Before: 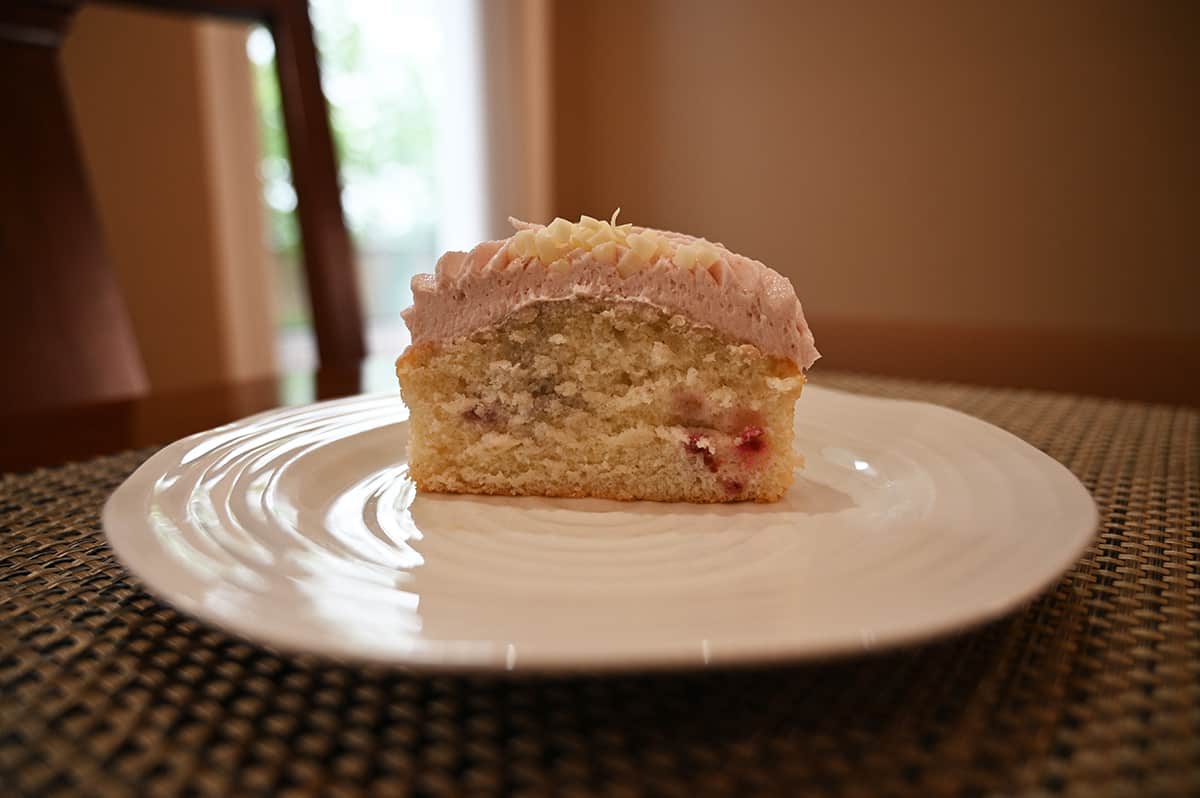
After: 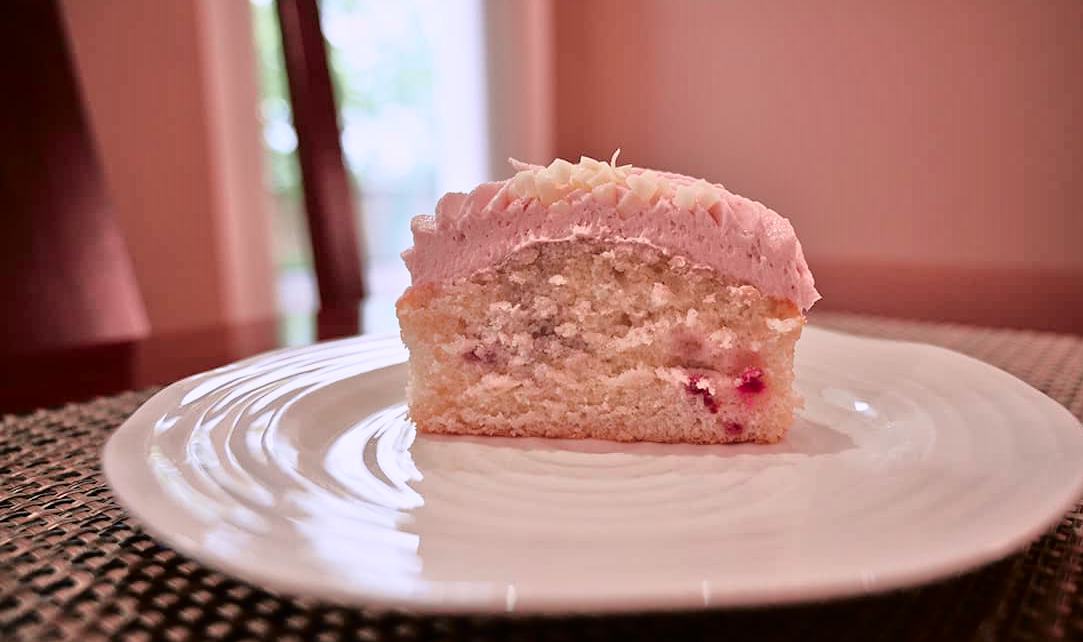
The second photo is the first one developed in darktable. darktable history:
crop: top 7.49%, right 9.717%, bottom 11.943%
white balance: red 1.004, blue 1.096
tone equalizer: -7 EV 0.15 EV, -6 EV 0.6 EV, -5 EV 1.15 EV, -4 EV 1.33 EV, -3 EV 1.15 EV, -2 EV 0.6 EV, -1 EV 0.15 EV, mask exposure compensation -0.5 EV
tone curve: curves: ch0 [(0, 0) (0.139, 0.081) (0.304, 0.259) (0.502, 0.505) (0.683, 0.676) (0.761, 0.773) (0.858, 0.858) (0.987, 0.945)]; ch1 [(0, 0) (0.172, 0.123) (0.304, 0.288) (0.414, 0.44) (0.472, 0.473) (0.502, 0.508) (0.54, 0.543) (0.583, 0.601) (0.638, 0.654) (0.741, 0.783) (1, 1)]; ch2 [(0, 0) (0.411, 0.424) (0.485, 0.476) (0.502, 0.502) (0.557, 0.54) (0.631, 0.576) (1, 1)], color space Lab, independent channels, preserve colors none
